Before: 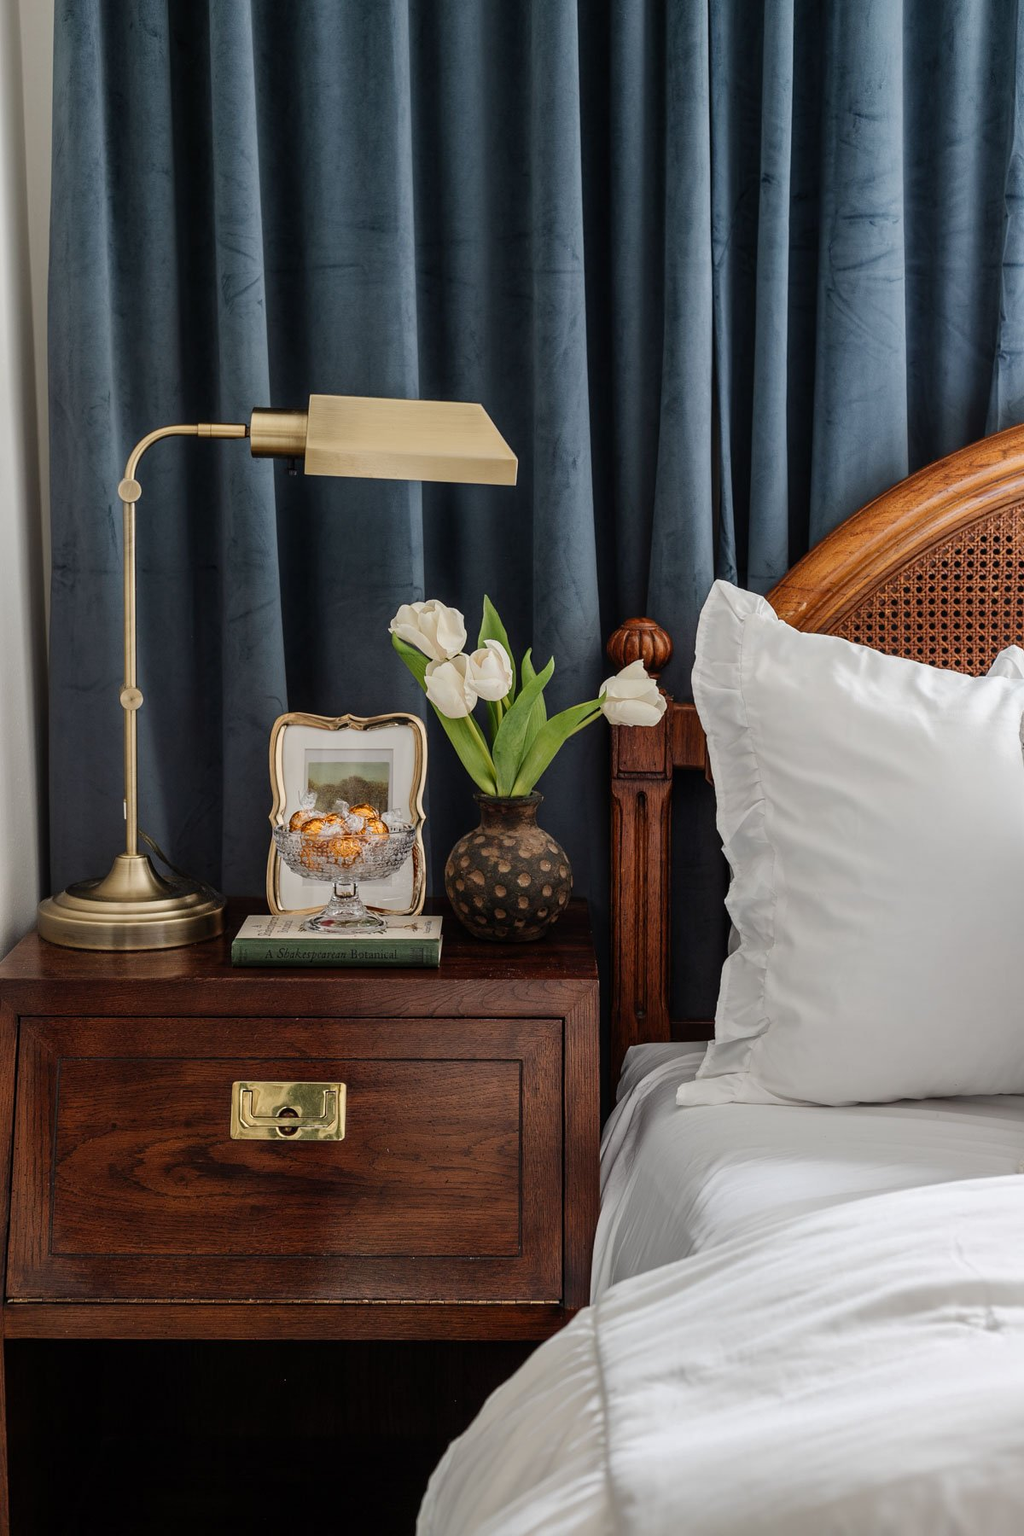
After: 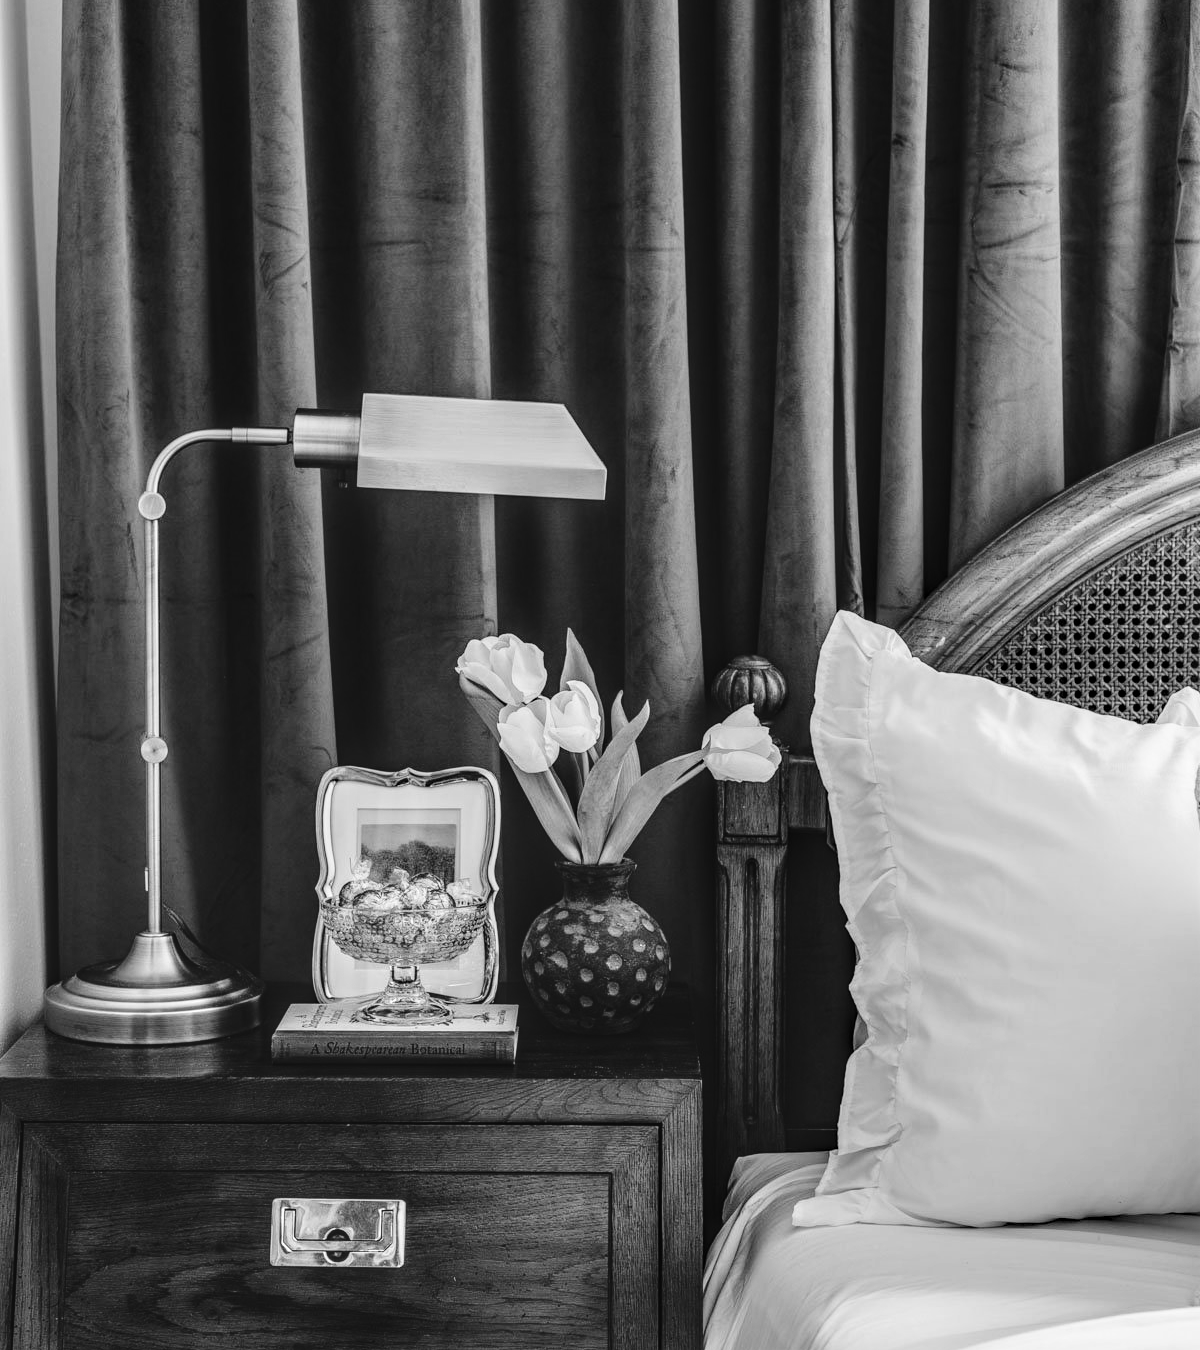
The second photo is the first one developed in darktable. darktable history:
contrast brightness saturation: saturation -0.1
exposure: black level correction -0.016, exposure -1.018 EV, compensate highlight preservation false
color balance: output saturation 110%
white balance: red 0.871, blue 1.249
crop: top 3.857%, bottom 21.132%
base curve: curves: ch0 [(0, 0) (0.028, 0.03) (0.105, 0.232) (0.387, 0.748) (0.754, 0.968) (1, 1)], fusion 1, exposure shift 0.576, preserve colors none
monochrome: on, module defaults
local contrast: detail 144%
